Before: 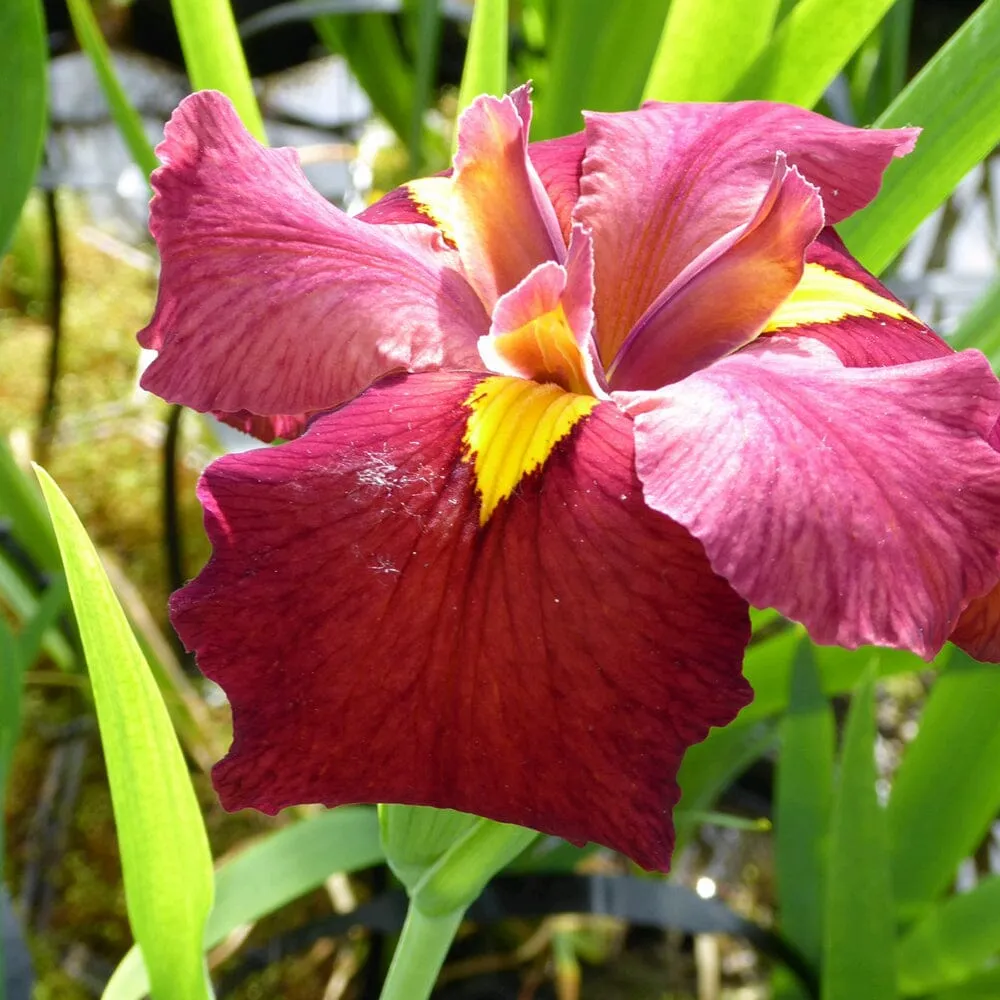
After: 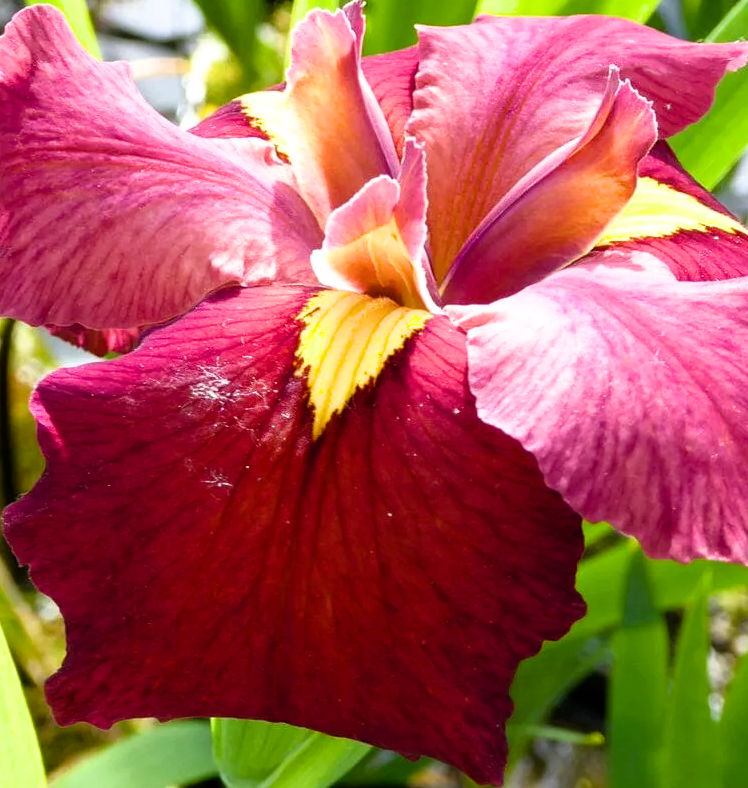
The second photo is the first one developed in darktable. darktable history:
filmic rgb: white relative exposure 2.45 EV, hardness 6.33
crop: left 16.768%, top 8.653%, right 8.362%, bottom 12.485%
color balance rgb: linear chroma grading › global chroma 6.48%, perceptual saturation grading › global saturation 12.96%, global vibrance 6.02%
exposure: black level correction 0.001, compensate highlight preservation false
